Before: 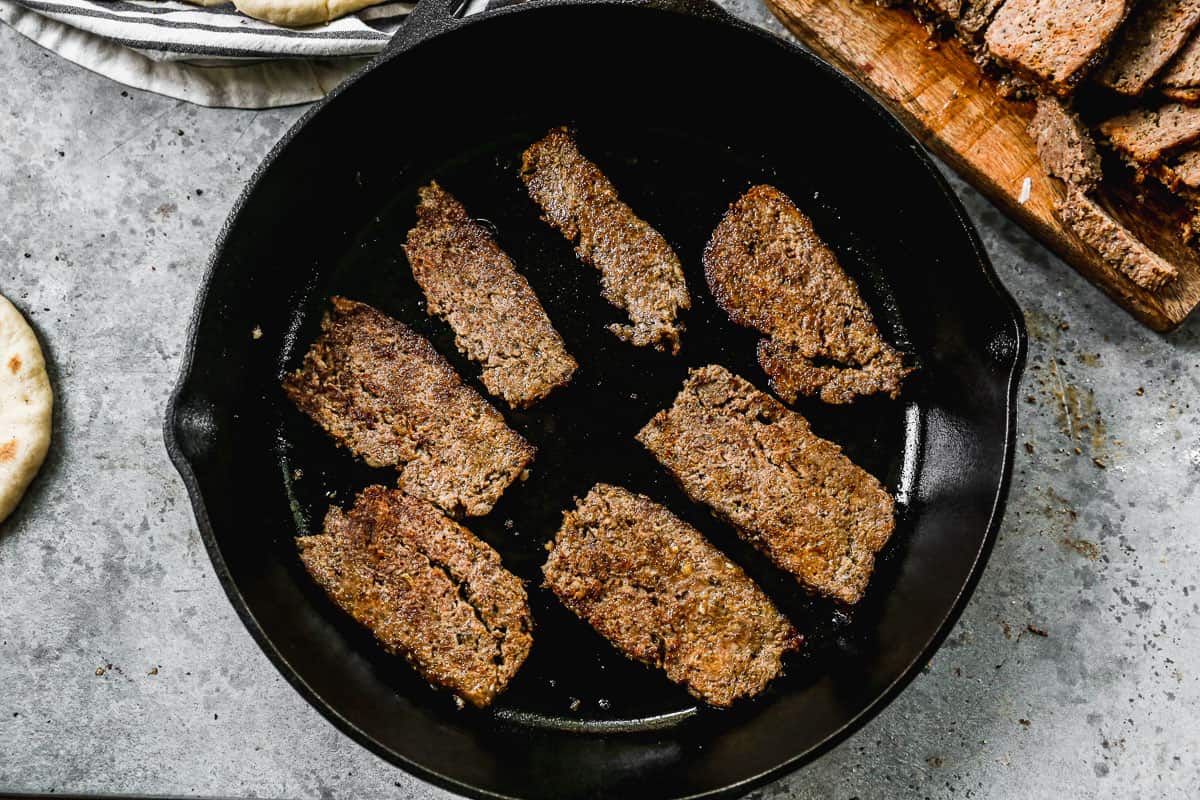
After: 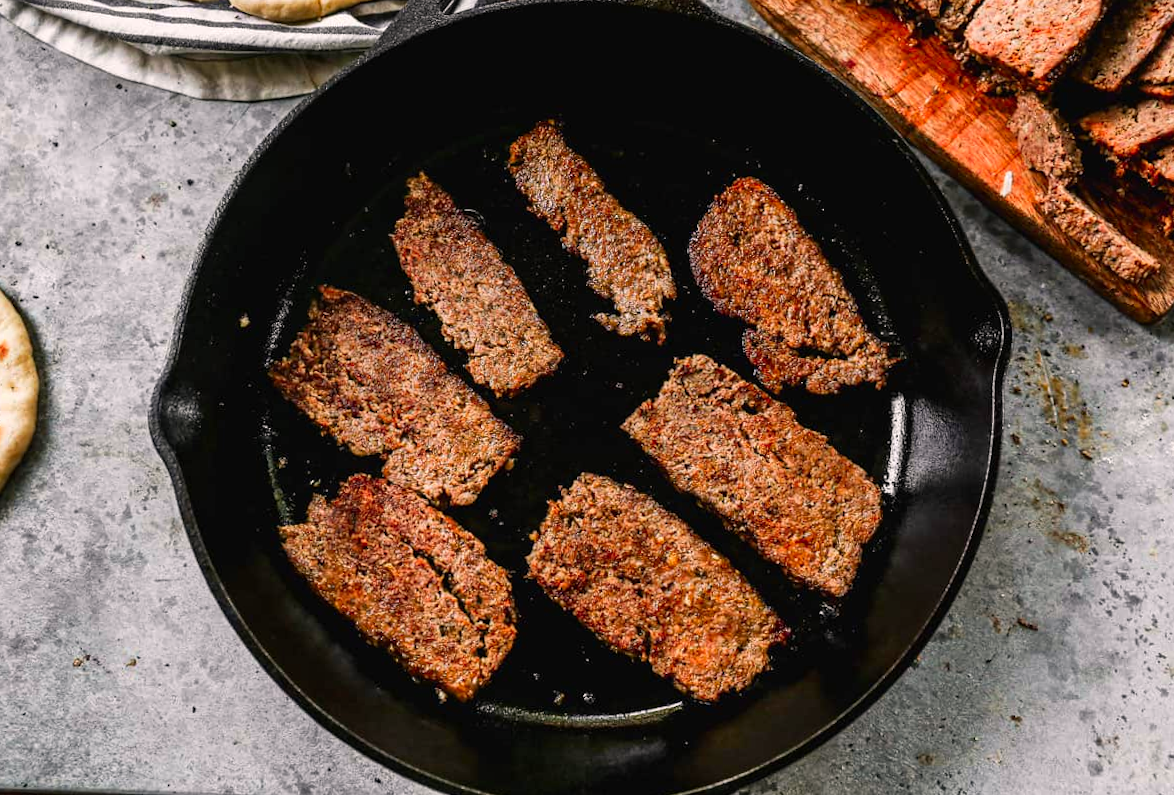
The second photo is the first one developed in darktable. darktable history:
rotate and perspective: rotation 0.226°, lens shift (vertical) -0.042, crop left 0.023, crop right 0.982, crop top 0.006, crop bottom 0.994
color zones: curves: ch1 [(0.309, 0.524) (0.41, 0.329) (0.508, 0.509)]; ch2 [(0.25, 0.457) (0.75, 0.5)]
color correction: highlights a* 3.22, highlights b* 1.93, saturation 1.19
